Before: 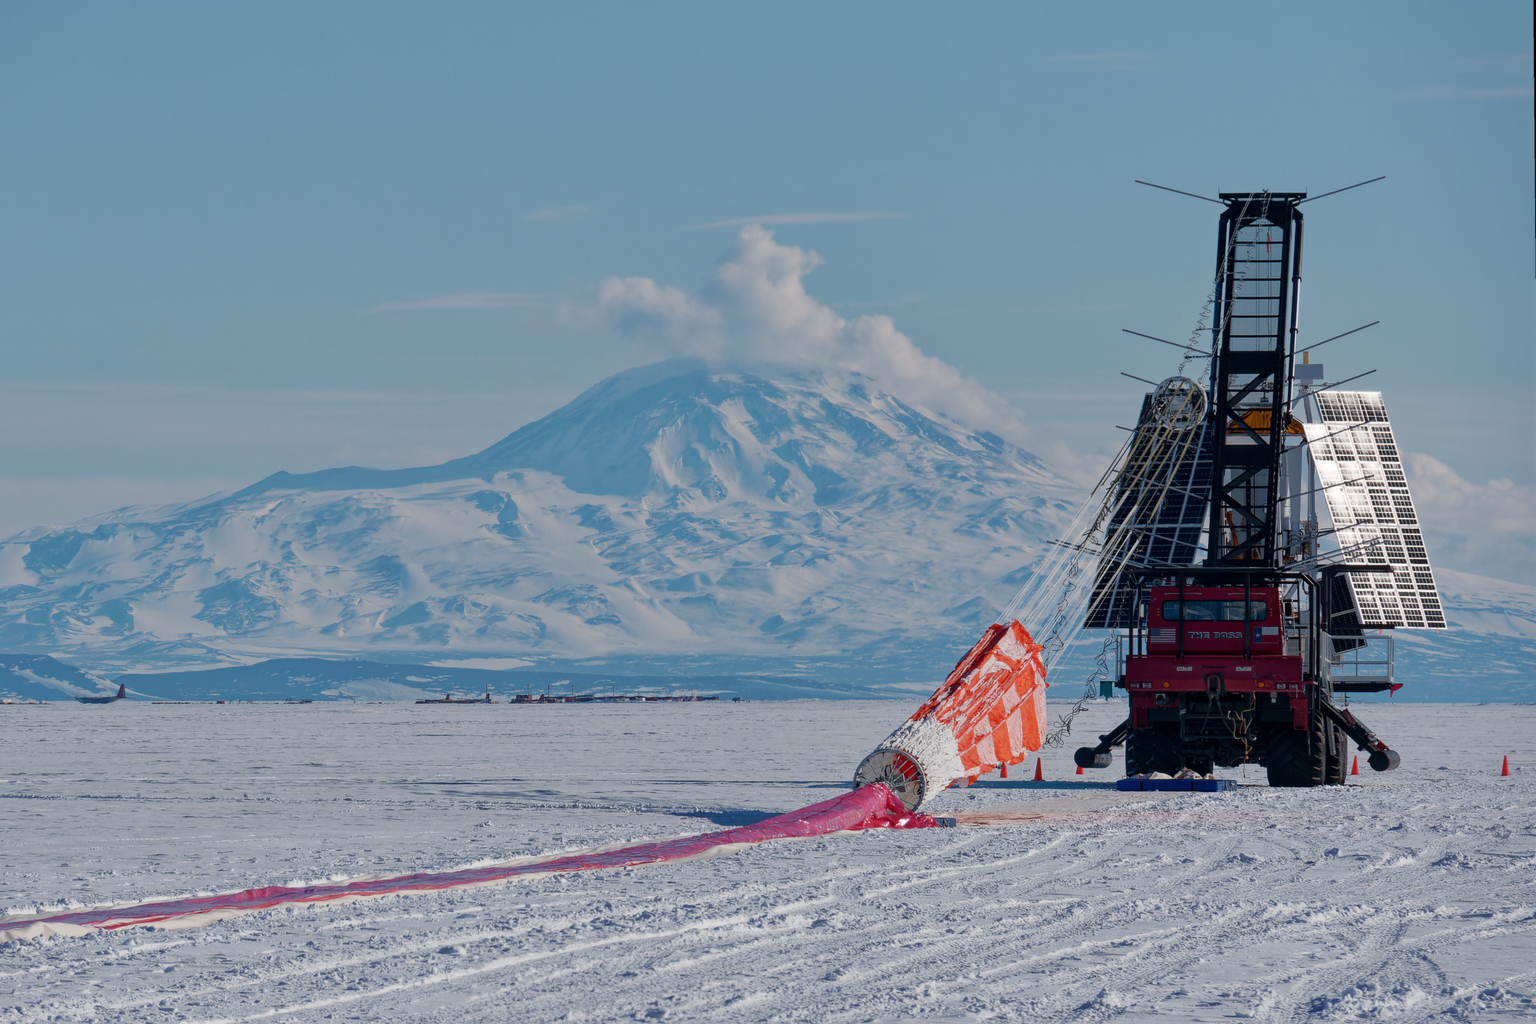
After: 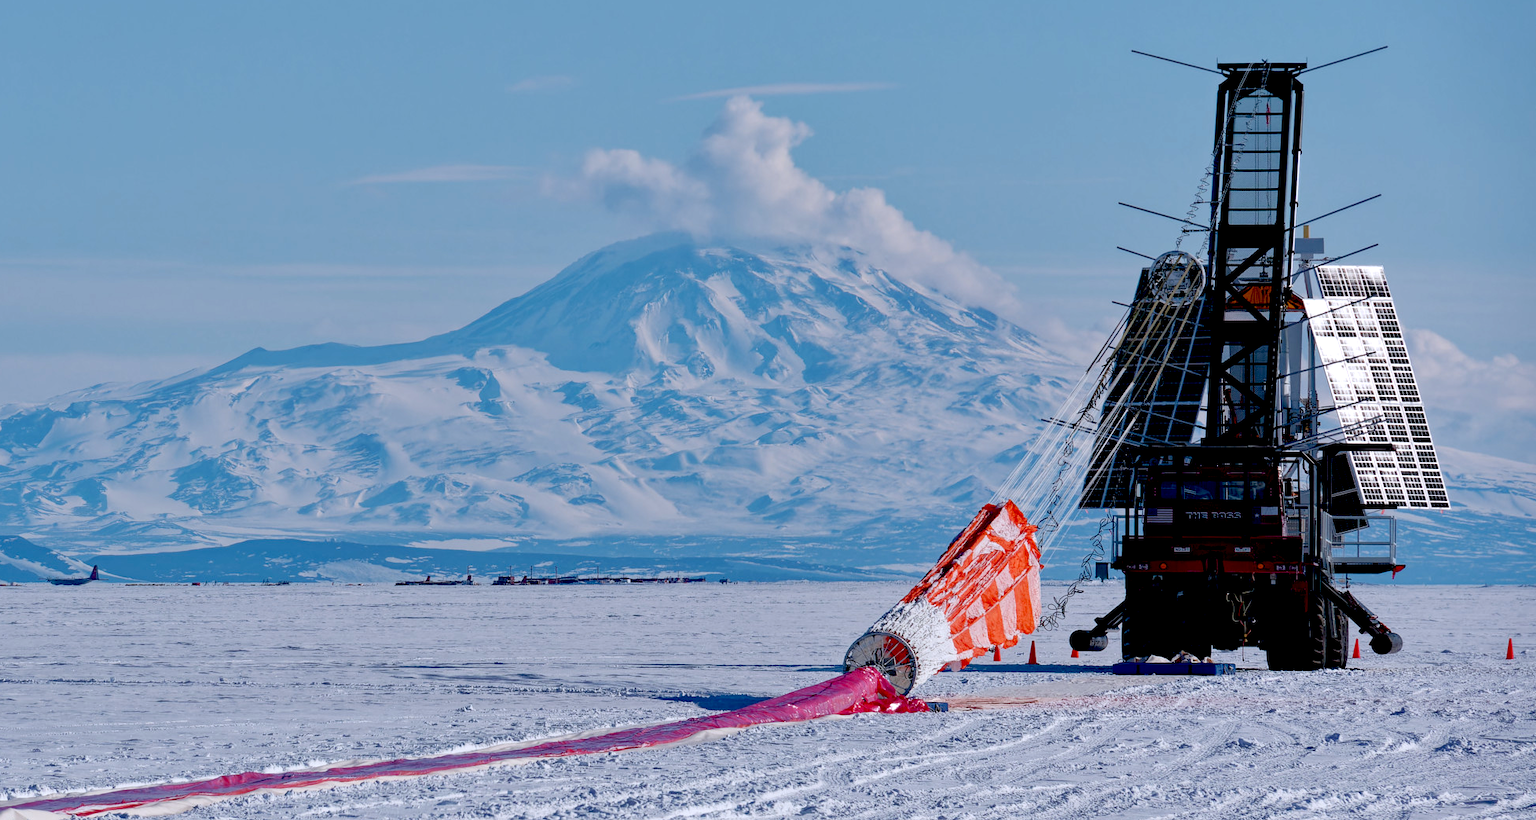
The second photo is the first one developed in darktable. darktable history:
shadows and highlights: shadows 20.29, highlights -19.53, soften with gaussian
exposure: black level correction 0.03, exposure 0.312 EV, compensate highlight preservation false
color calibration: illuminant as shot in camera, x 0.358, y 0.373, temperature 4628.91 K
crop and rotate: left 1.929%, top 12.841%, right 0.297%, bottom 8.785%
